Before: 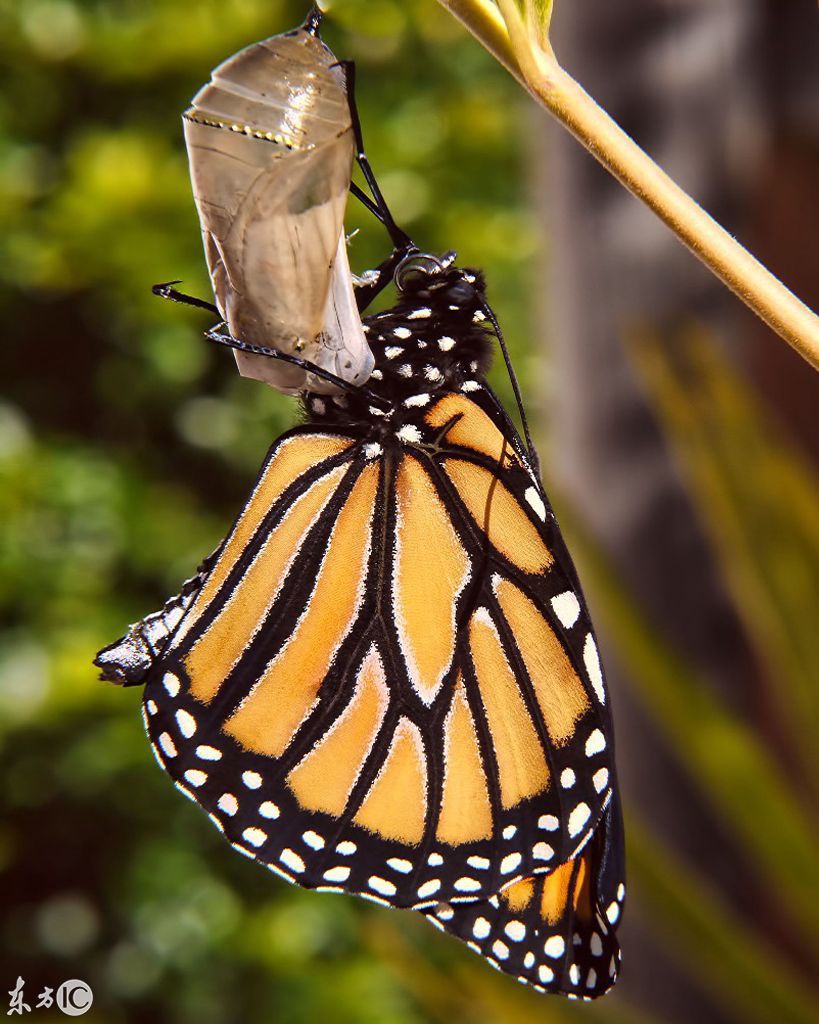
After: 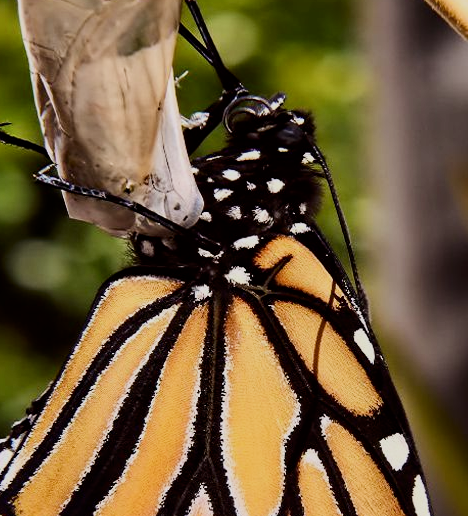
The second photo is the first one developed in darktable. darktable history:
exposure: black level correction 0.001, exposure -0.2 EV, compensate highlight preservation false
crop: left 20.932%, top 15.471%, right 21.848%, bottom 34.081%
contrast brightness saturation: contrast 0.22
filmic rgb: black relative exposure -7.65 EV, white relative exposure 4.56 EV, hardness 3.61
